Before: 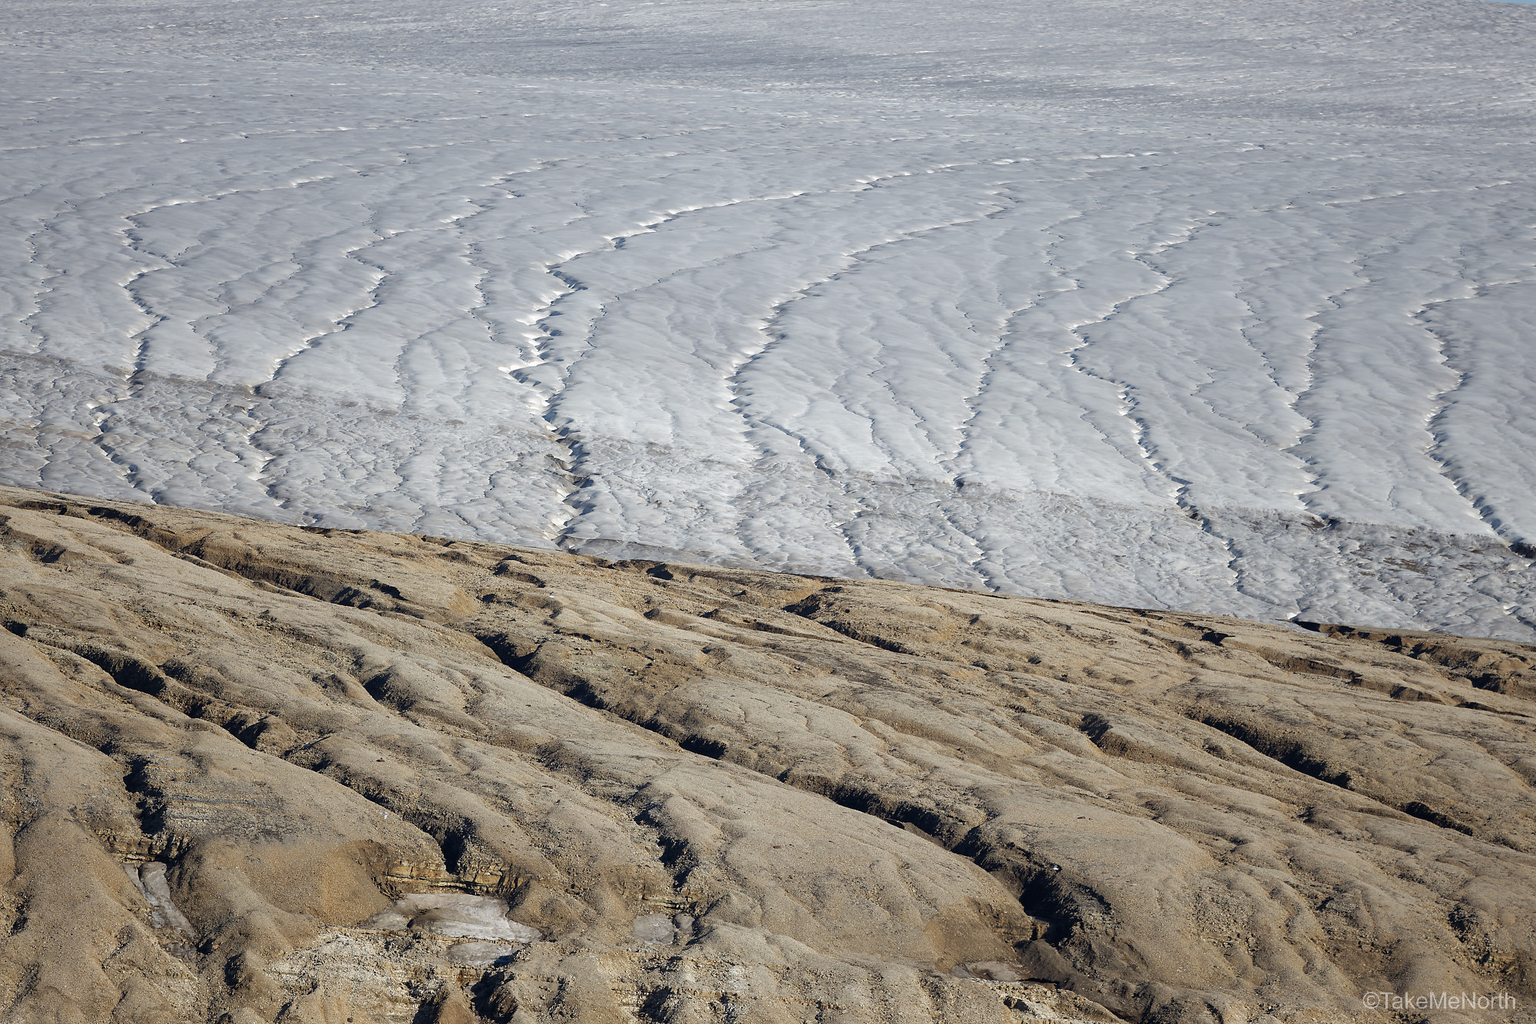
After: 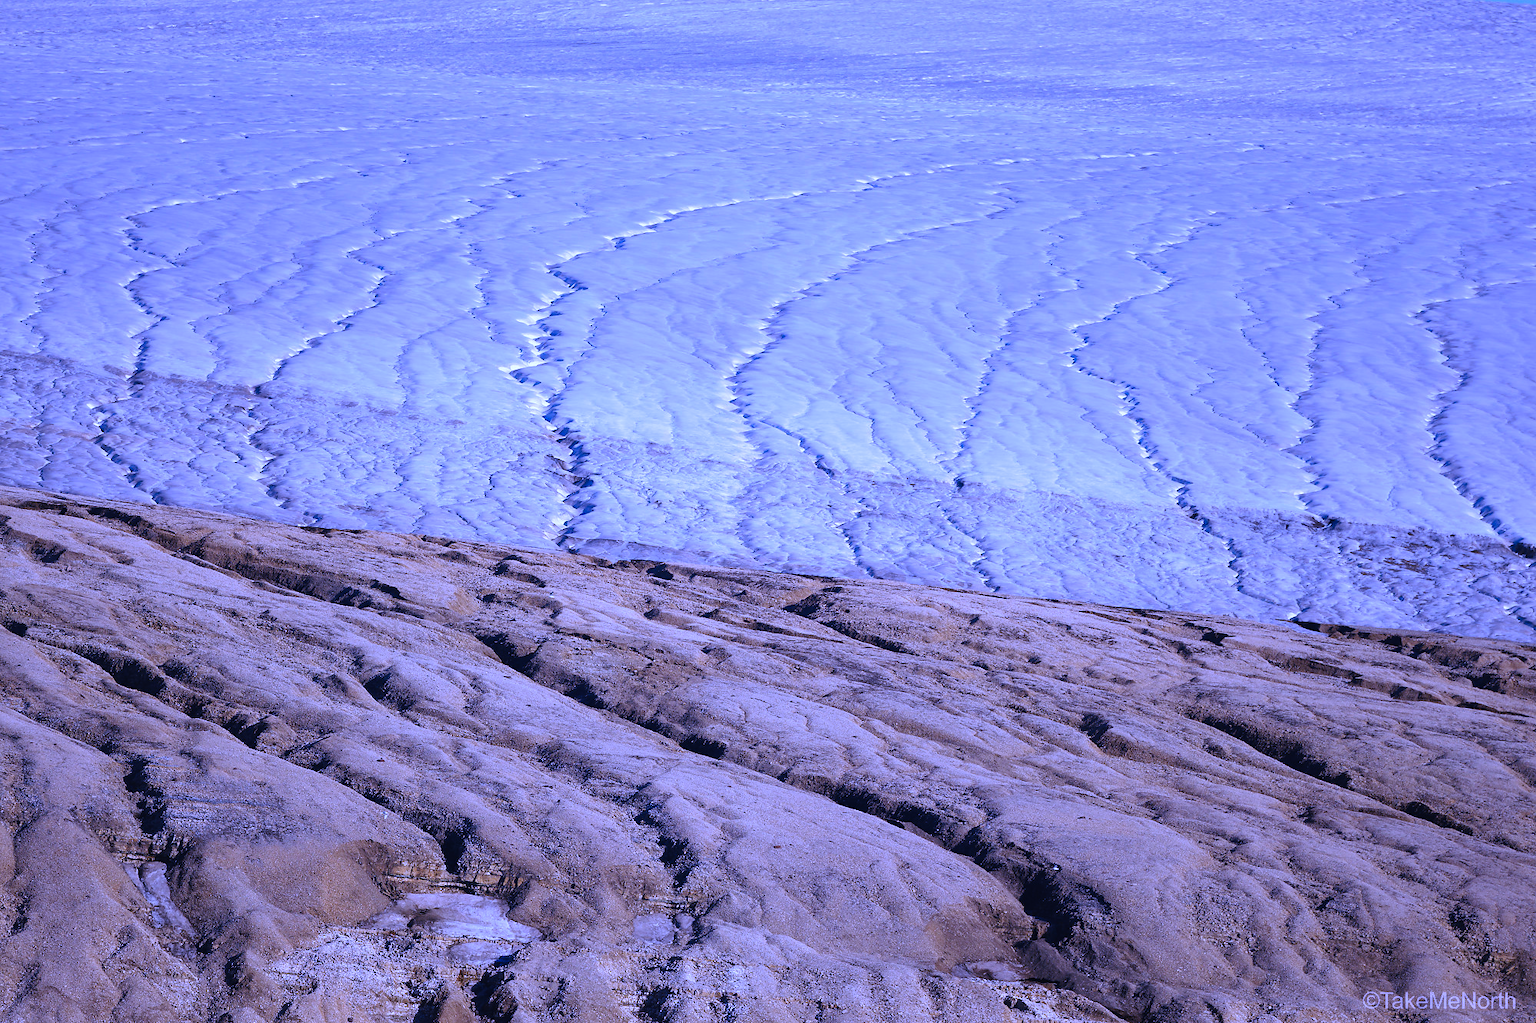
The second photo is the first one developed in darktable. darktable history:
white balance: red 0.98, blue 1.61
exposure: compensate exposure bias true, compensate highlight preservation false
tone curve: curves: ch0 [(0, 0) (0.003, 0.019) (0.011, 0.022) (0.025, 0.027) (0.044, 0.037) (0.069, 0.049) (0.1, 0.066) (0.136, 0.091) (0.177, 0.125) (0.224, 0.159) (0.277, 0.206) (0.335, 0.266) (0.399, 0.332) (0.468, 0.411) (0.543, 0.492) (0.623, 0.577) (0.709, 0.668) (0.801, 0.767) (0.898, 0.869) (1, 1)], preserve colors none
color balance rgb: linear chroma grading › shadows 19.44%, linear chroma grading › highlights 3.42%, linear chroma grading › mid-tones 10.16%
